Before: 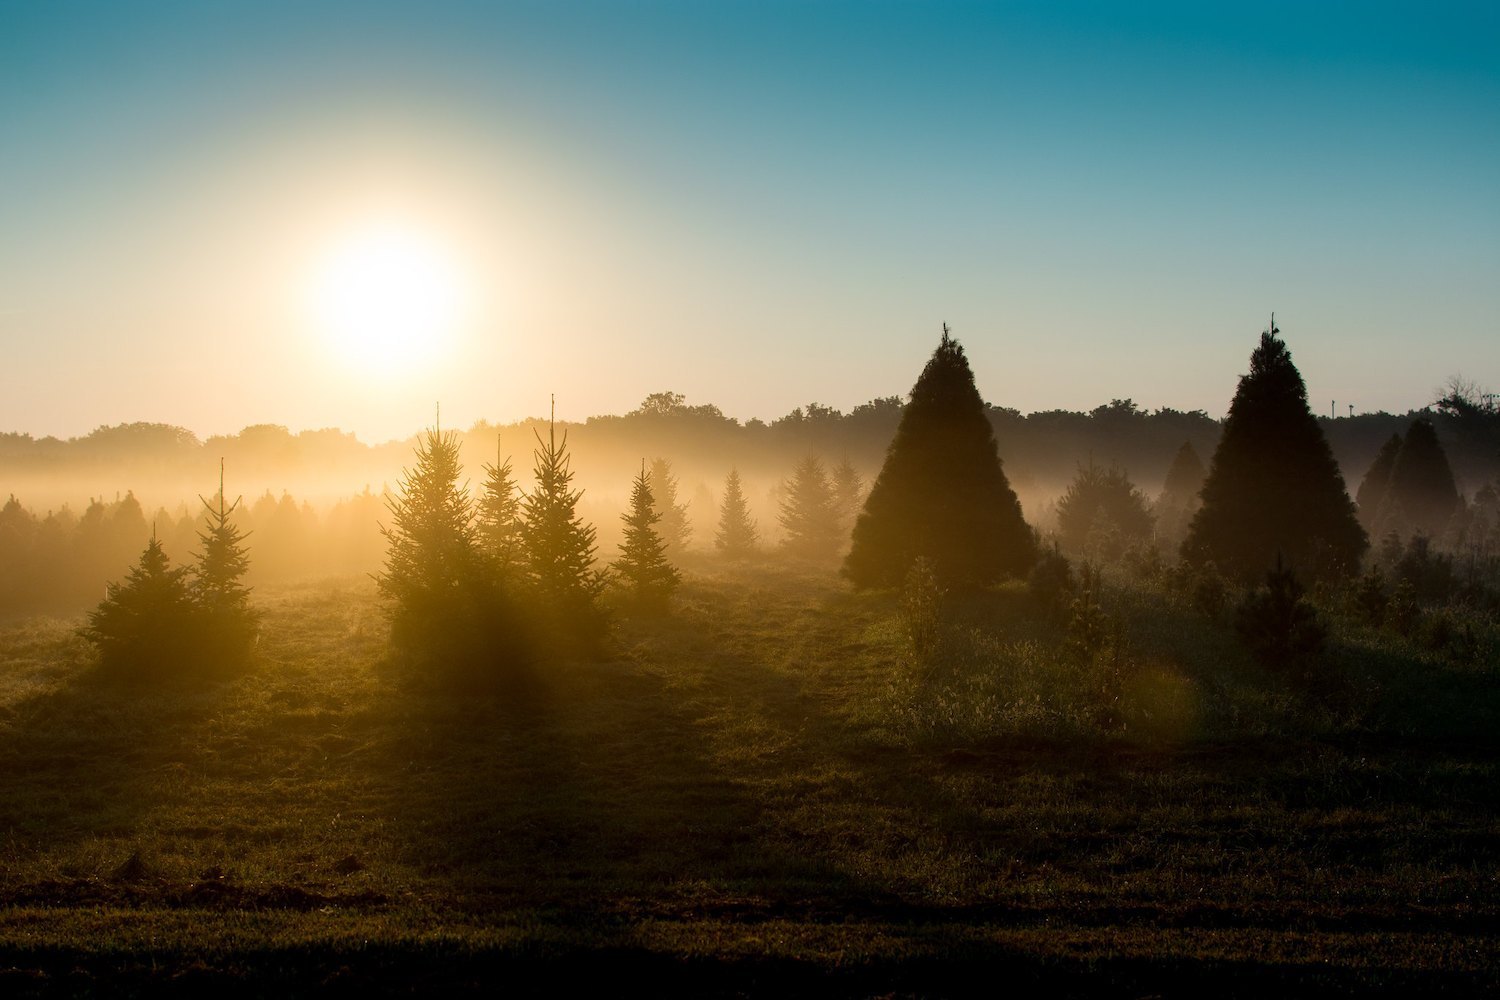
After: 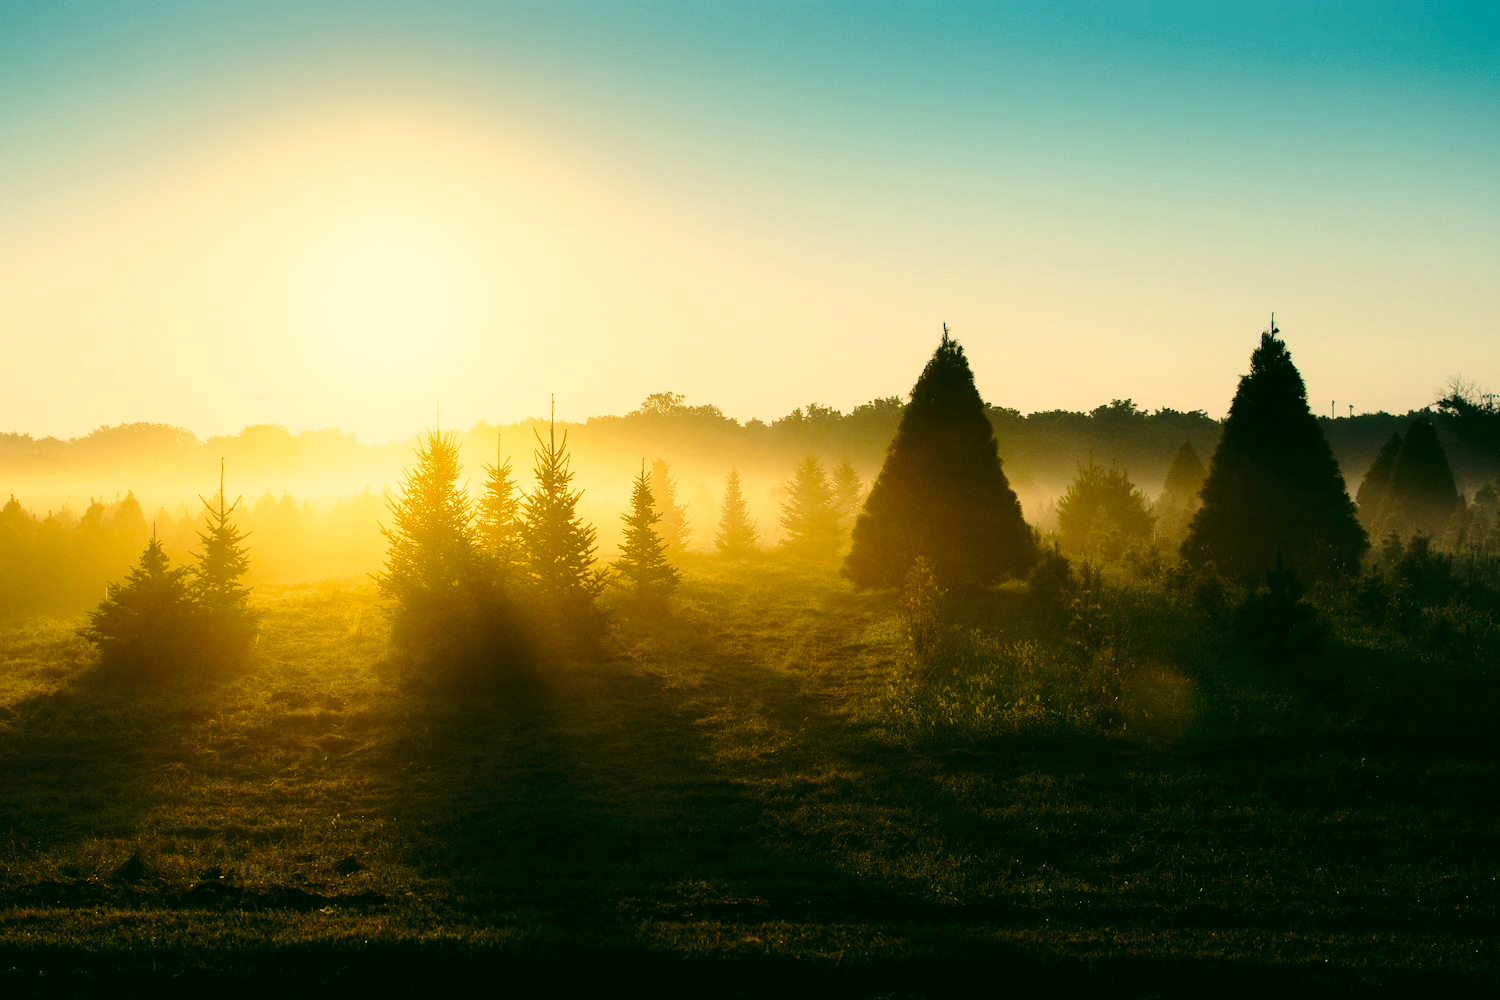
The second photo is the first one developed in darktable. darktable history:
base curve: curves: ch0 [(0, 0) (0.028, 0.03) (0.121, 0.232) (0.46, 0.748) (0.859, 0.968) (1, 1)], preserve colors none
color correction: highlights a* 5.3, highlights b* 24.26, shadows a* -15.58, shadows b* 4.02
